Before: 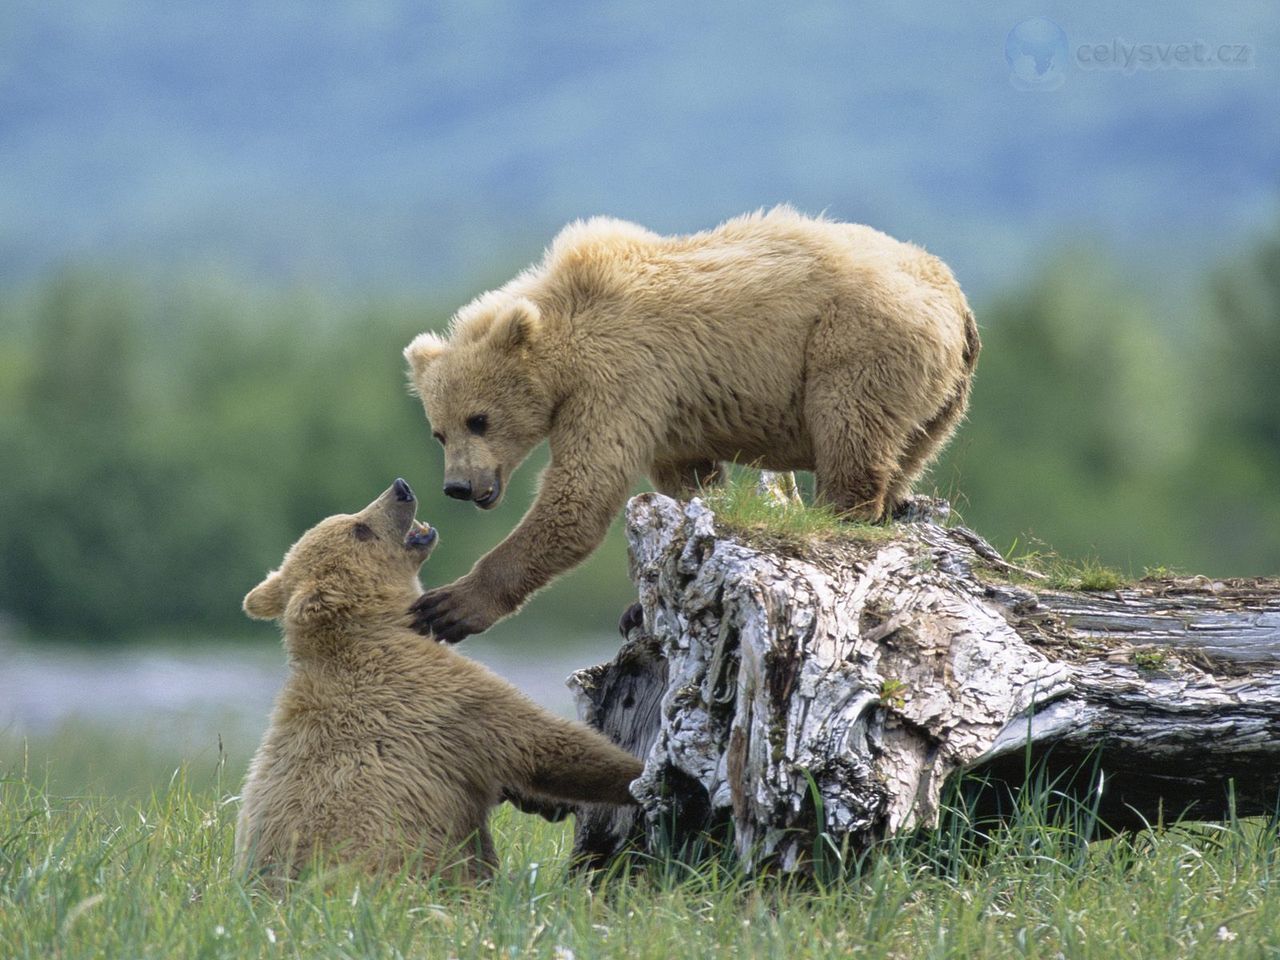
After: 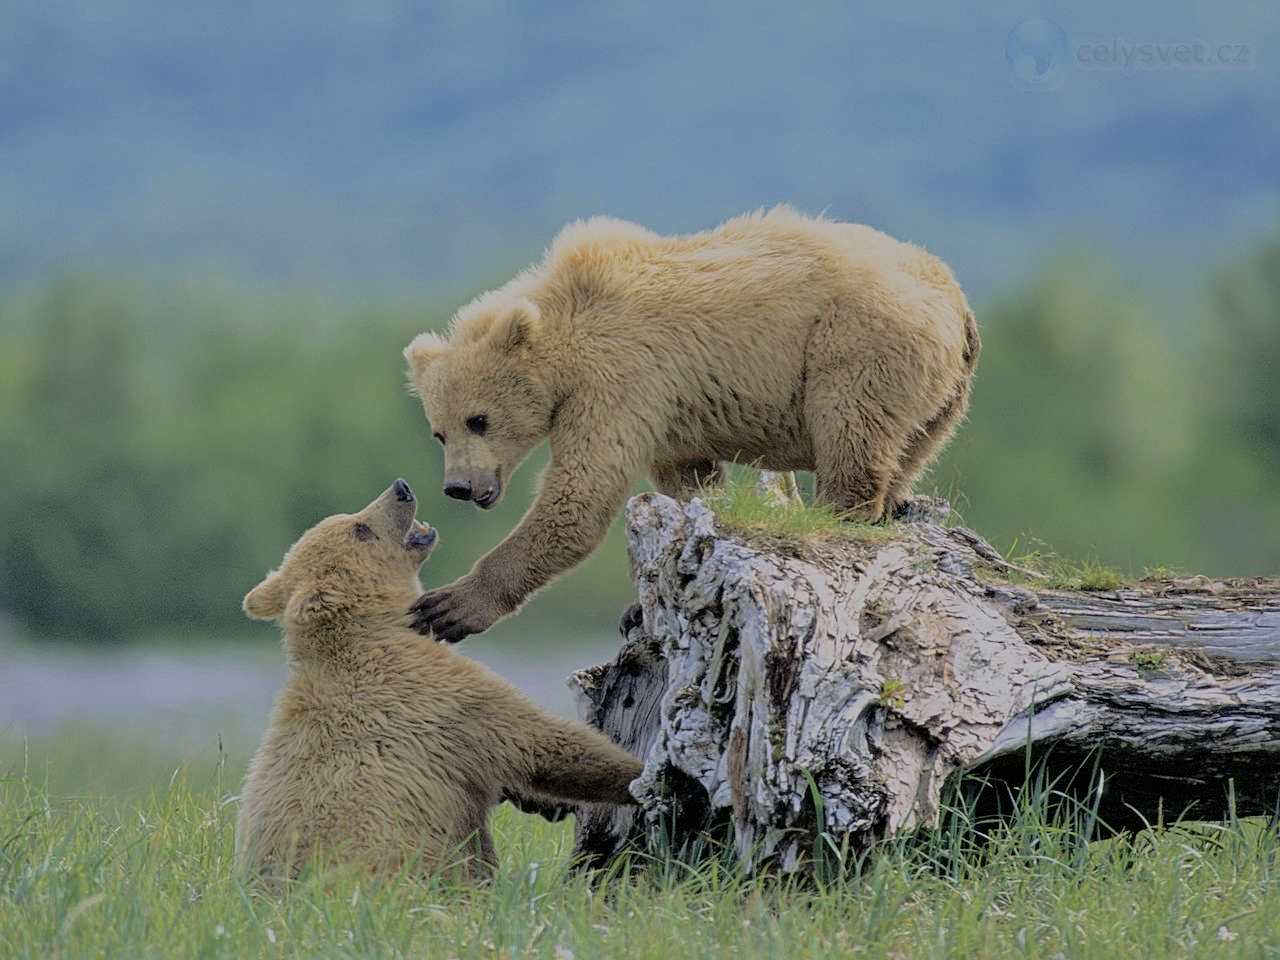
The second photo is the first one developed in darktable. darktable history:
filmic rgb: black relative exposure -7.04 EV, white relative exposure 6.03 EV, threshold 5.95 EV, target black luminance 0%, hardness 2.73, latitude 60.87%, contrast 0.693, highlights saturation mix 10.33%, shadows ↔ highlights balance -0.111%, color science v6 (2022), enable highlight reconstruction true
sharpen: radius 2.13, amount 0.381, threshold 0.241
